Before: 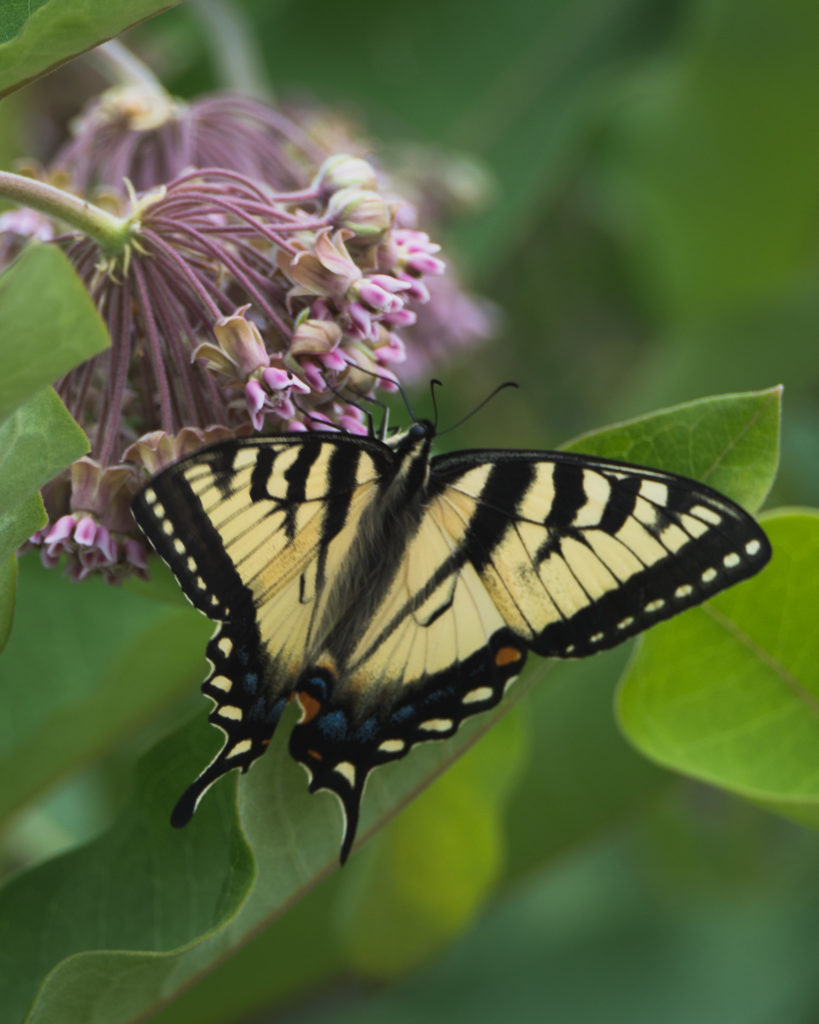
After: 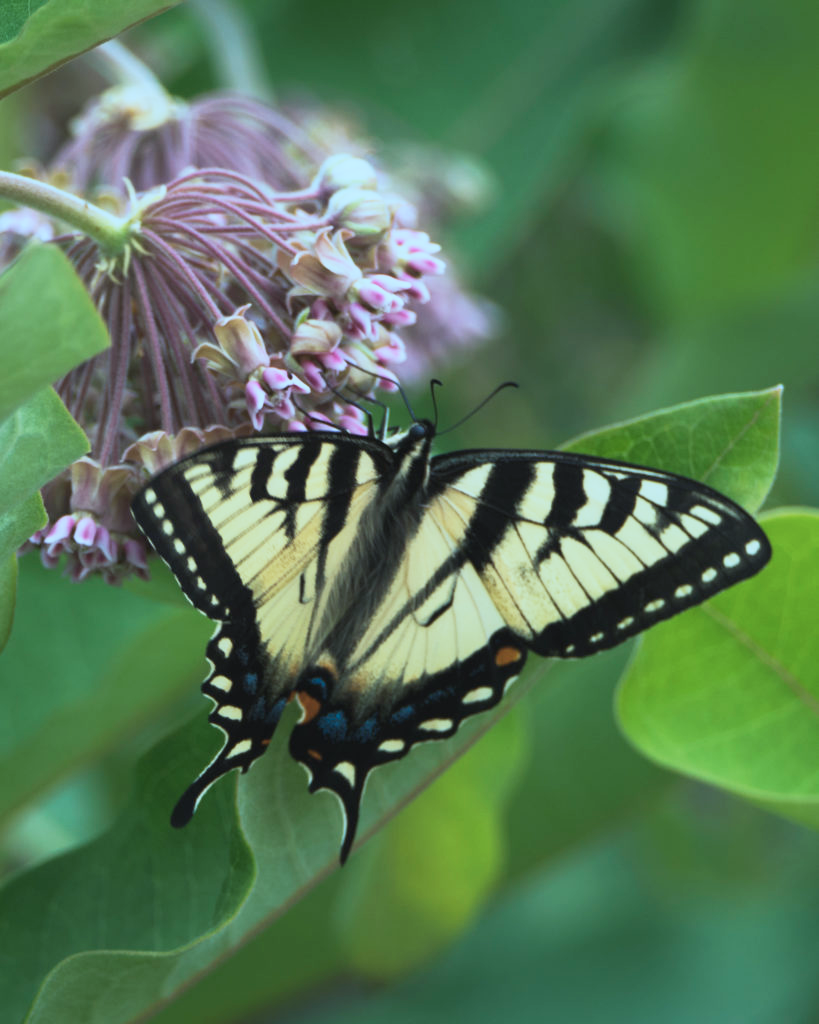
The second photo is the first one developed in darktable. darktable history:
color correction: highlights a* -11.71, highlights b* -15.58
base curve: curves: ch0 [(0, 0) (0.088, 0.125) (0.176, 0.251) (0.354, 0.501) (0.613, 0.749) (1, 0.877)], preserve colors none
